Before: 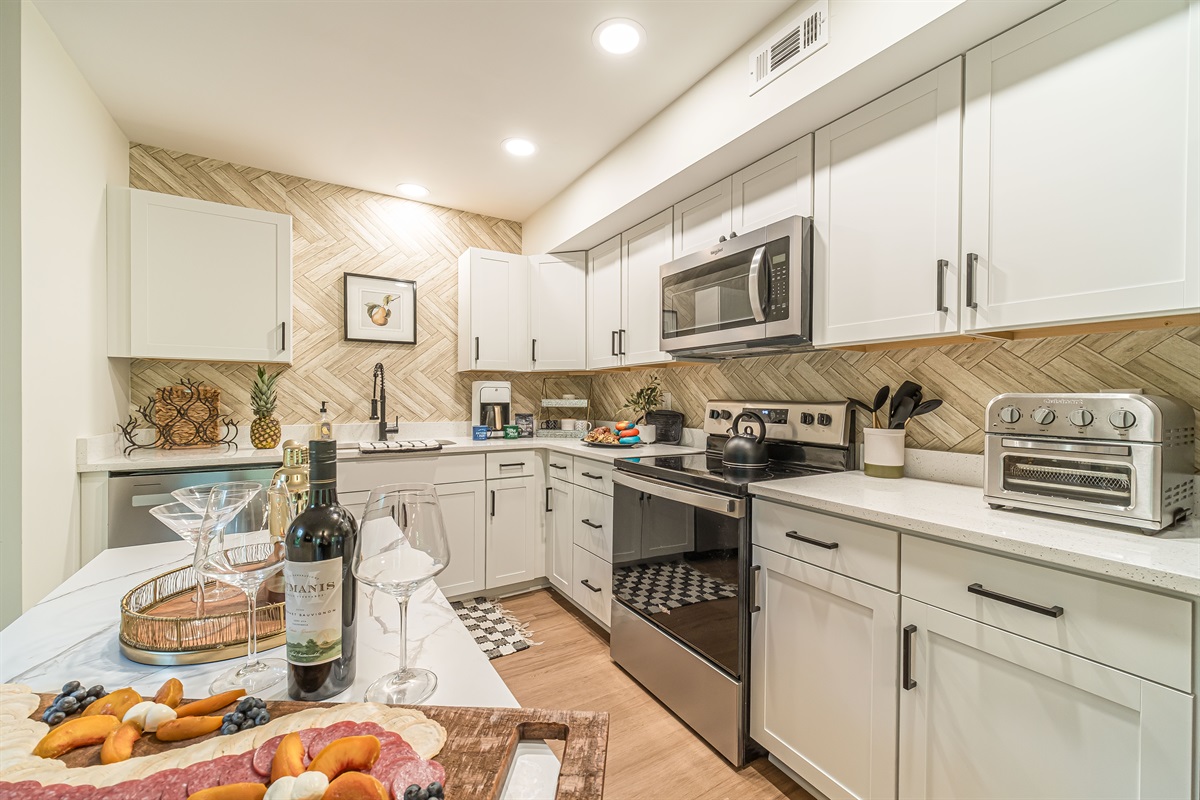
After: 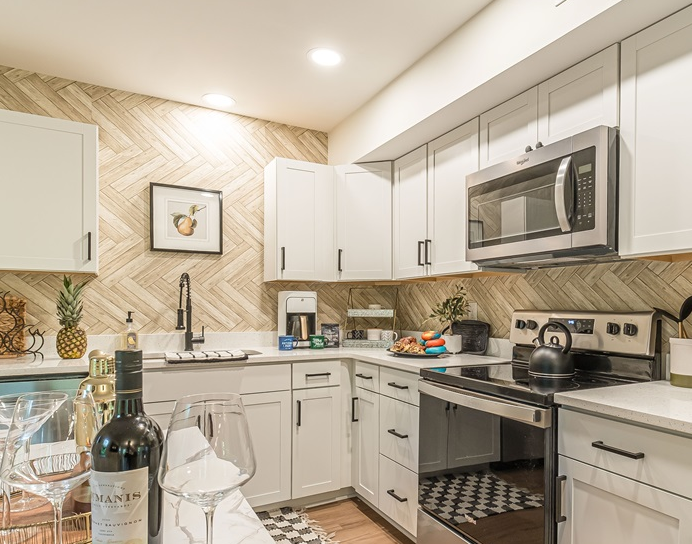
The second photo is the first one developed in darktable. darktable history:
crop: left 16.243%, top 11.335%, right 26.085%, bottom 20.622%
